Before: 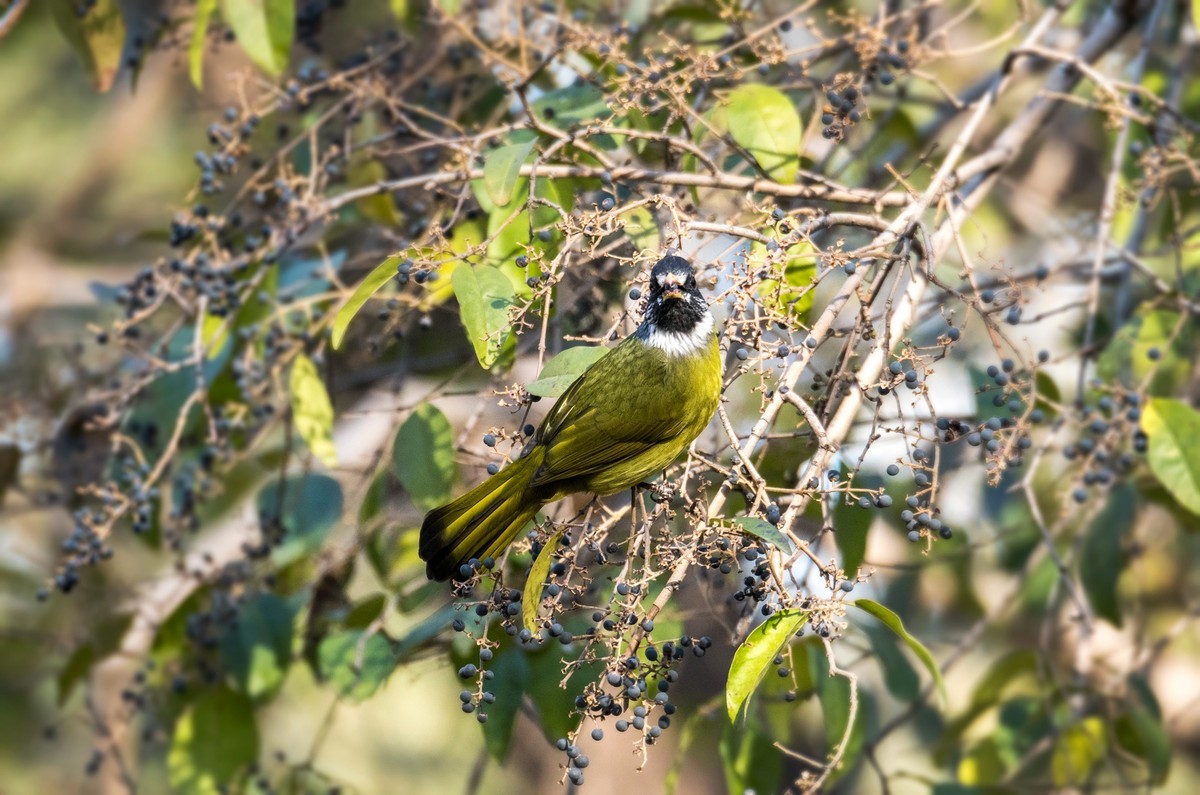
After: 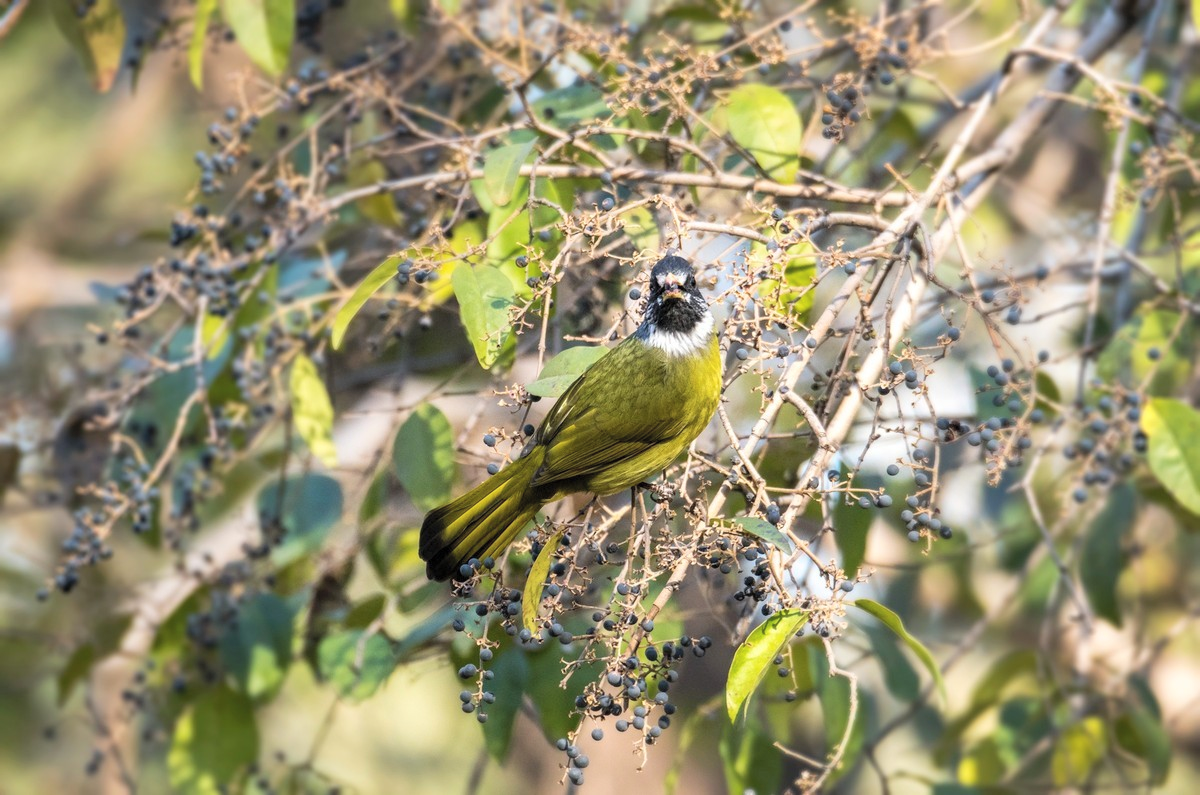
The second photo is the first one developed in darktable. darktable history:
contrast brightness saturation: brightness 0.12
